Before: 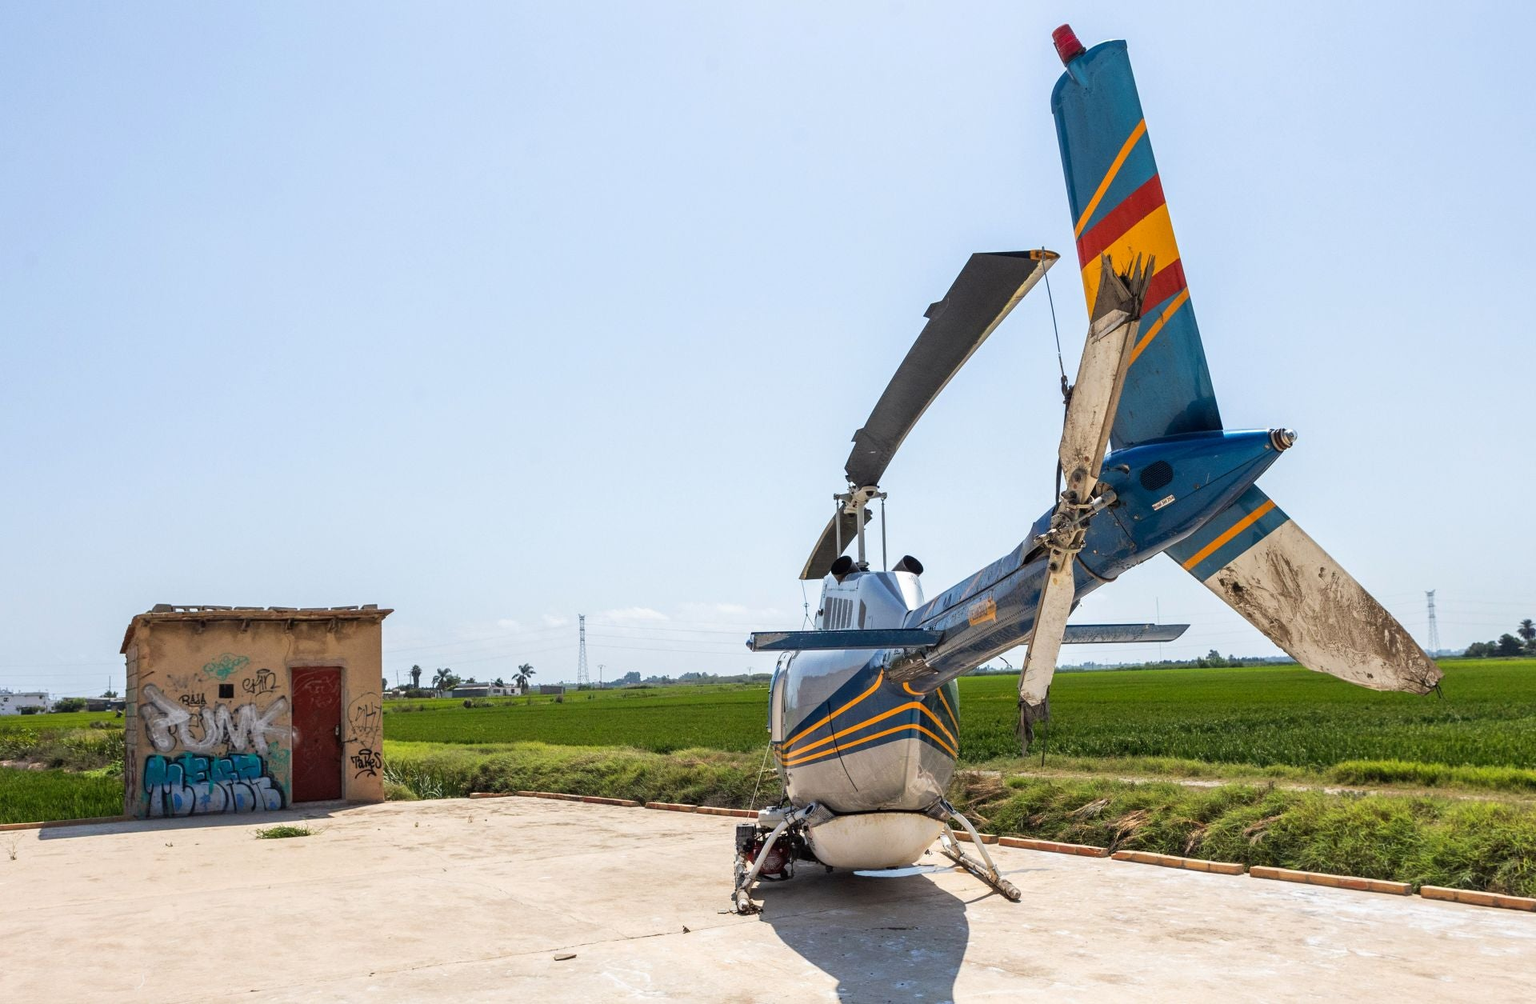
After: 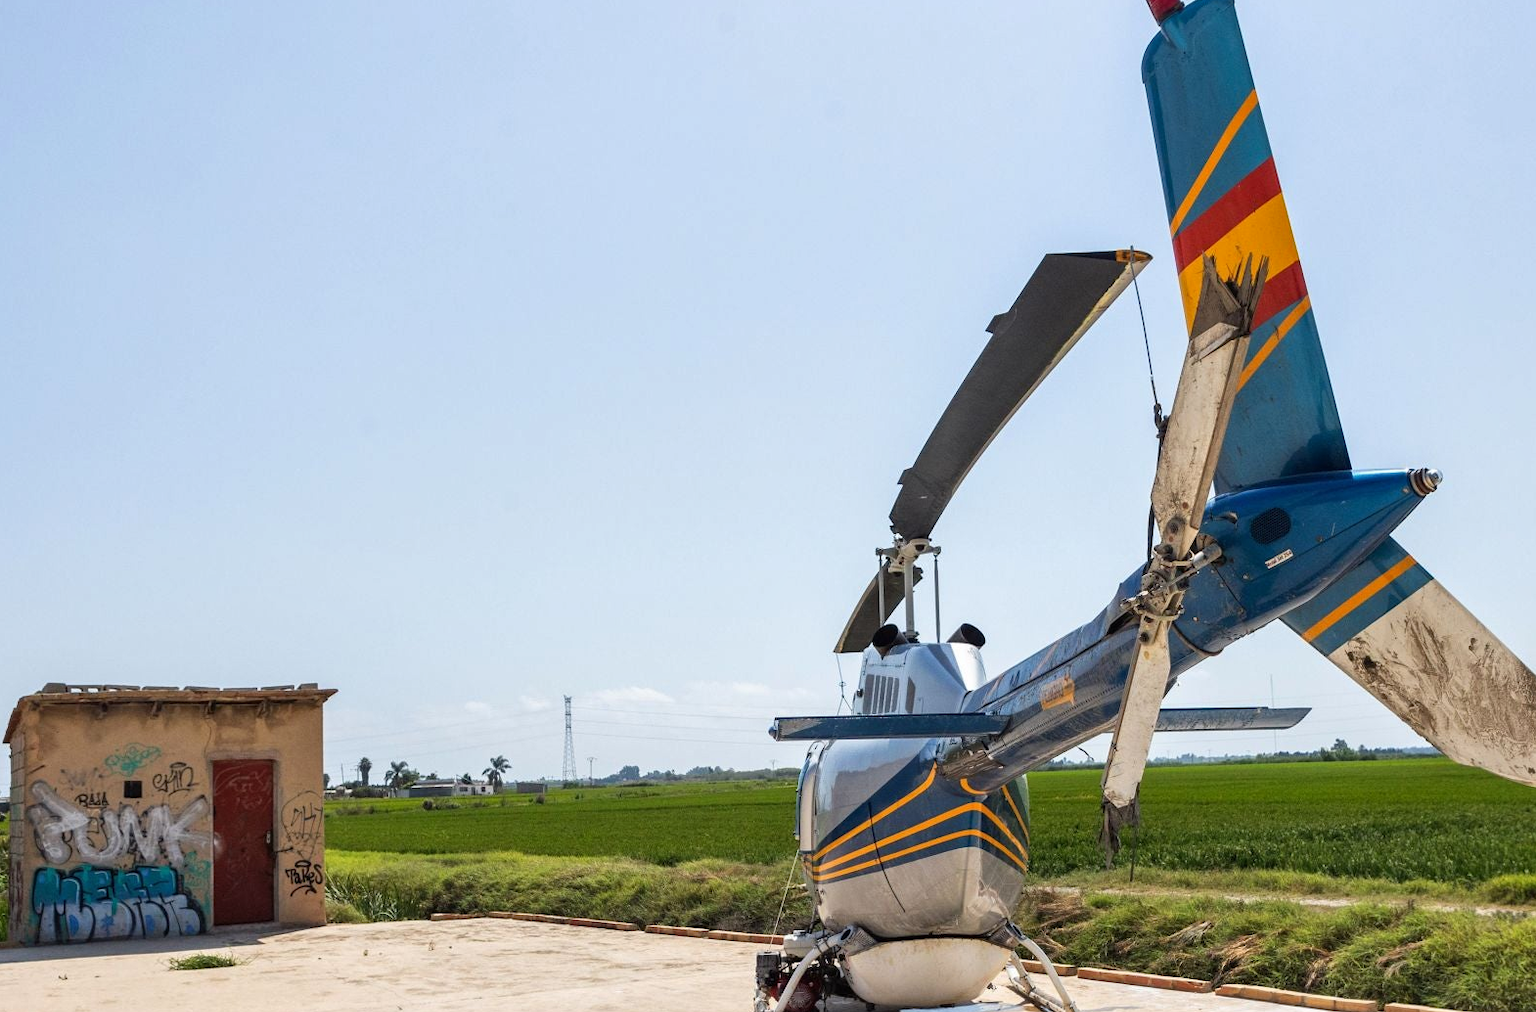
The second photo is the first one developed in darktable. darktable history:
crop and rotate: left 7.68%, top 4.574%, right 10.526%, bottom 12.934%
shadows and highlights: shadows 29.29, highlights -29.62, shadows color adjustment 97.67%, low approximation 0.01, soften with gaussian
